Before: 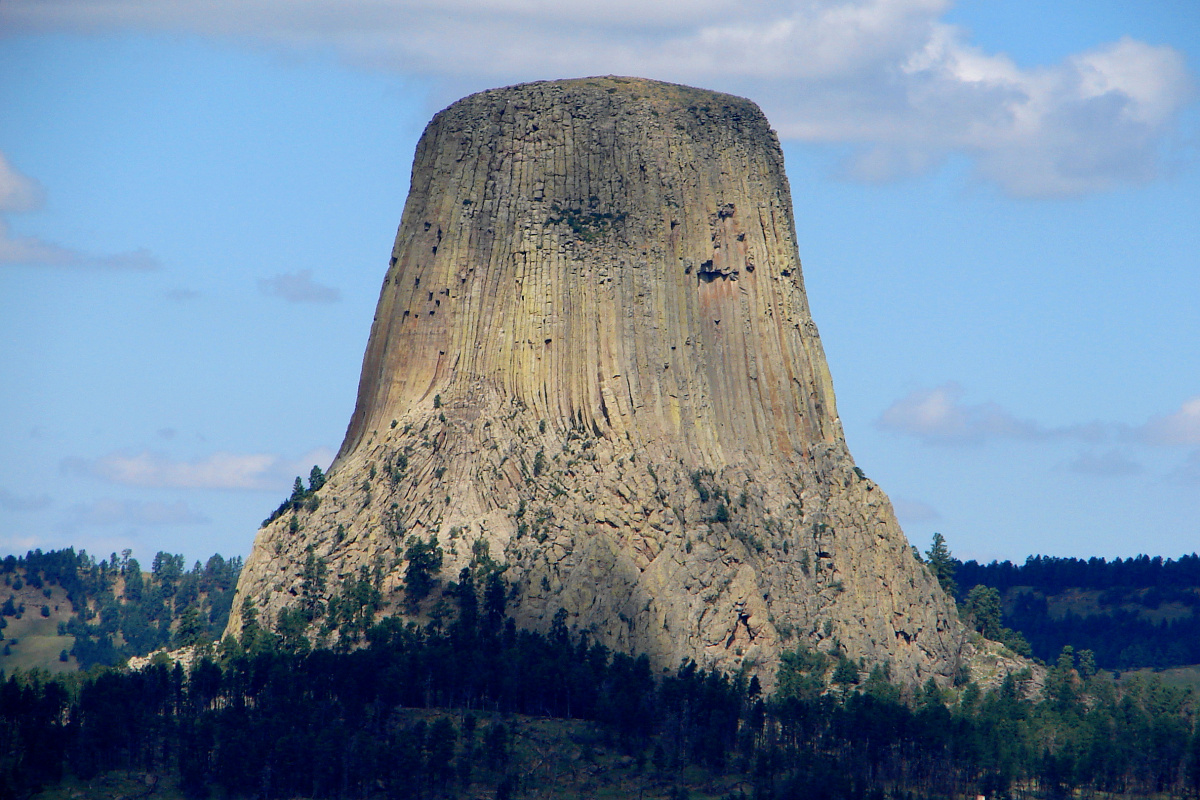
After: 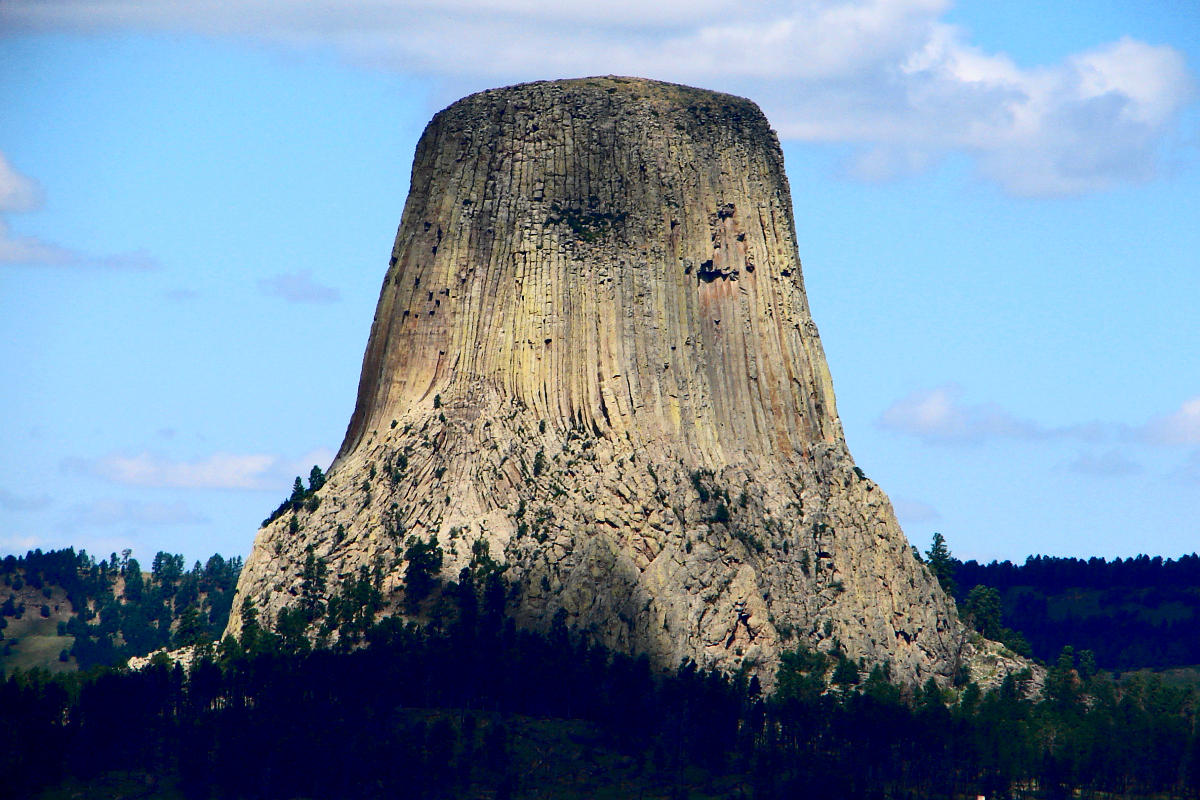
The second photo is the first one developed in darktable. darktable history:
contrast brightness saturation: contrast 0.302, brightness -0.077, saturation 0.173
